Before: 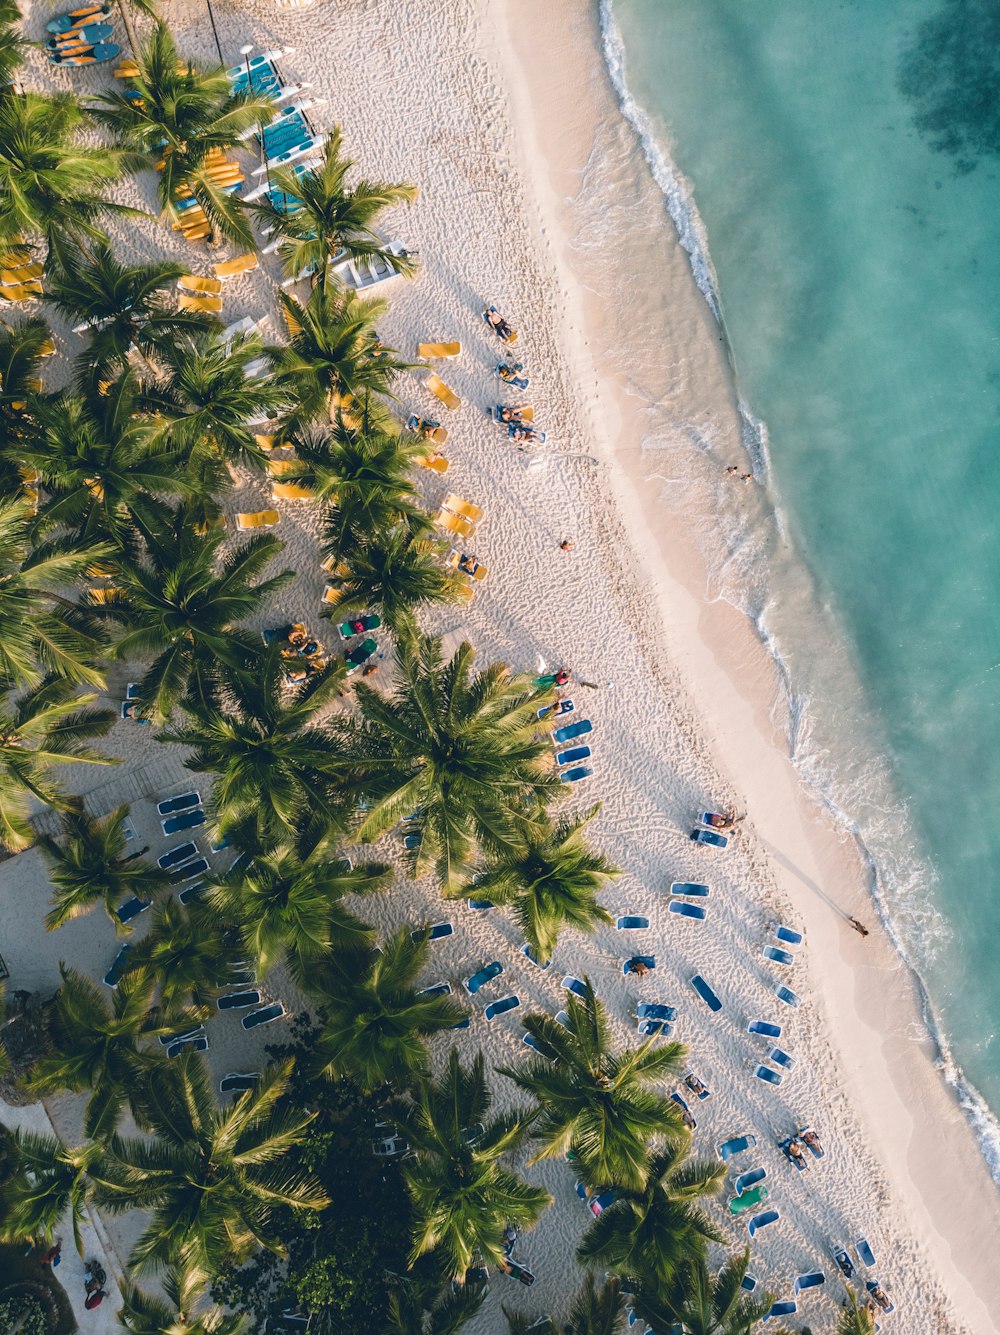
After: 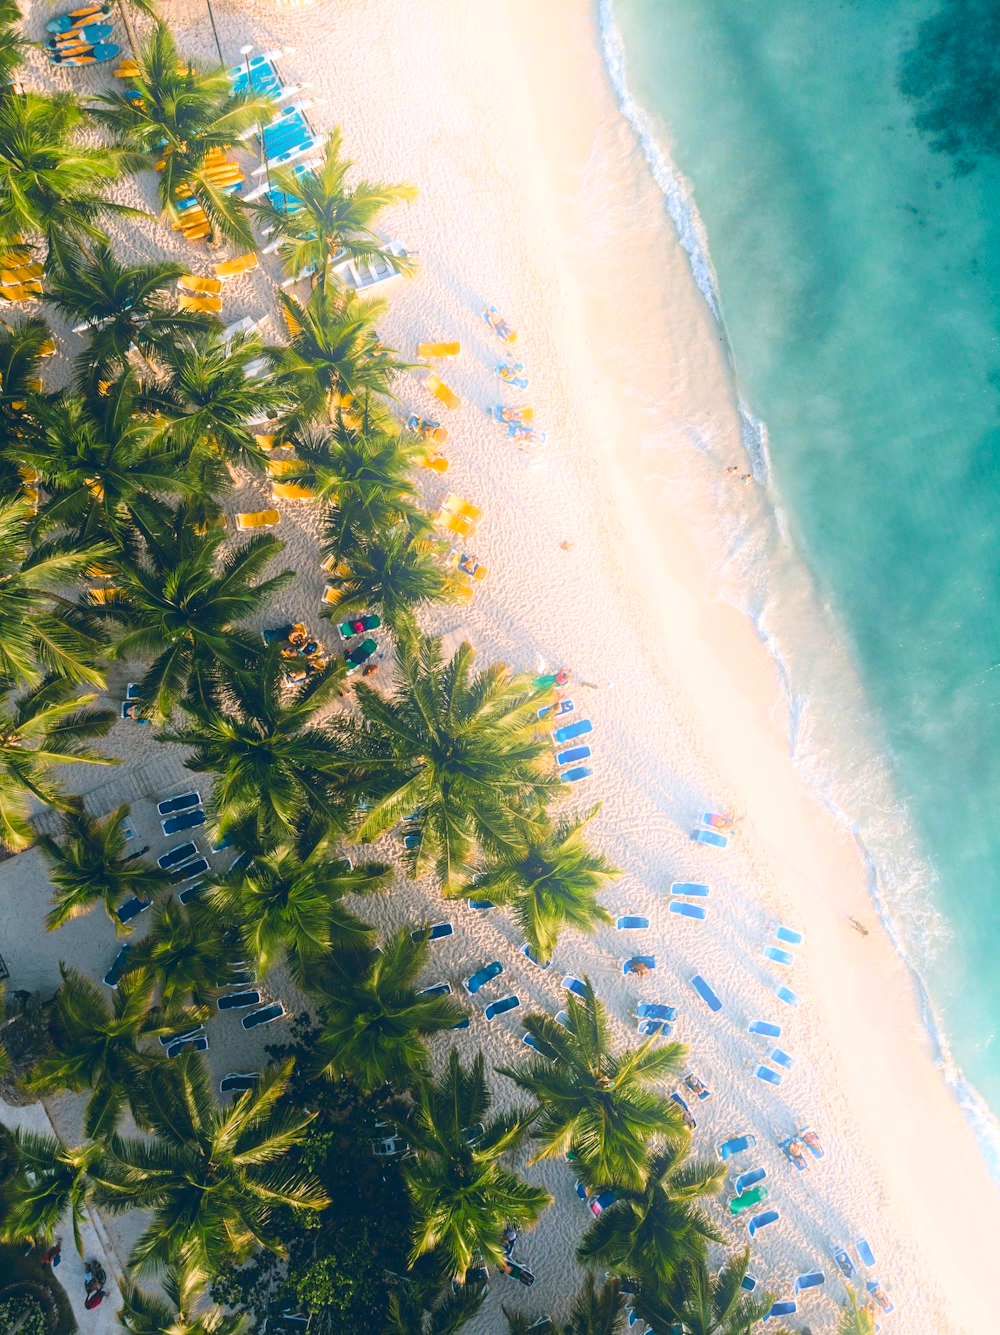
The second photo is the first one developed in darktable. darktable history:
color correction: saturation 1.32
bloom: on, module defaults
exposure: black level correction 0.001, exposure 0.191 EV, compensate highlight preservation false
